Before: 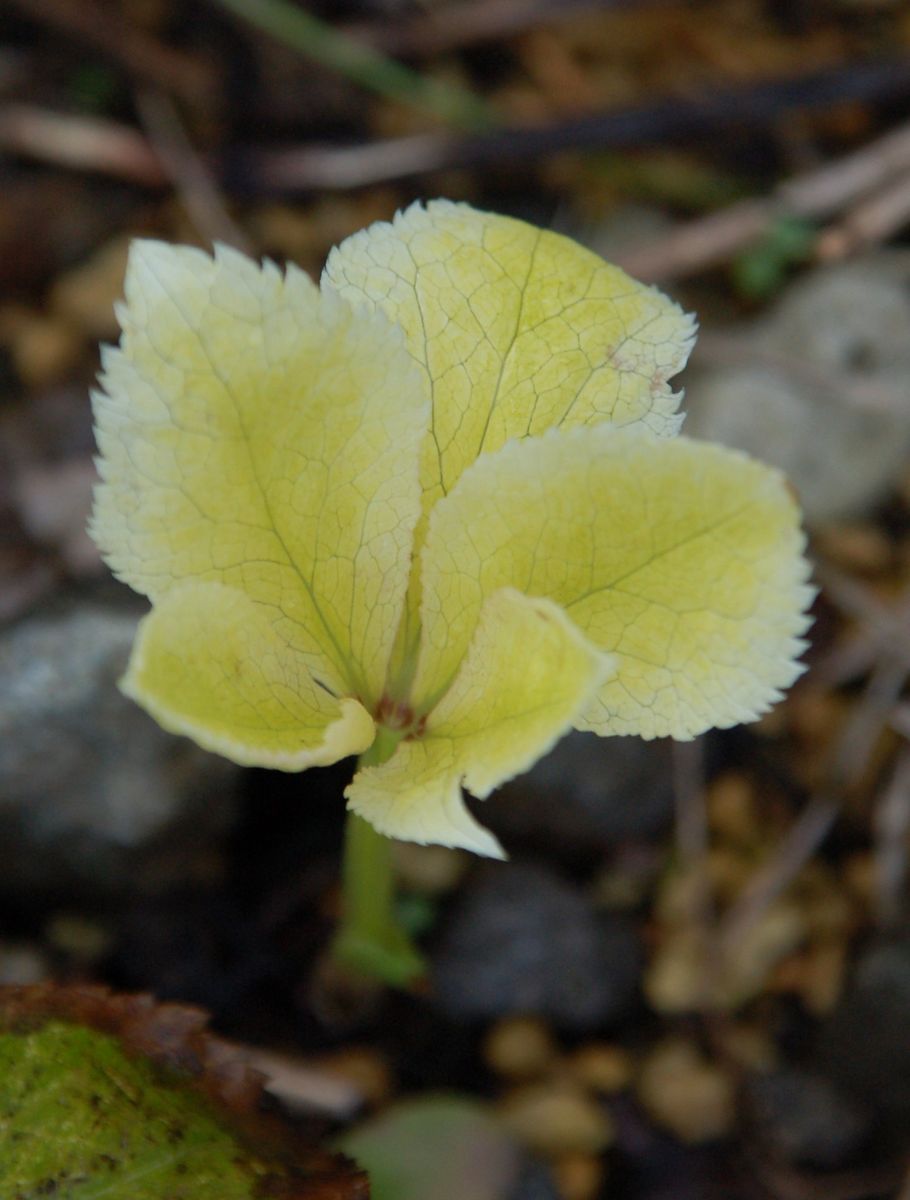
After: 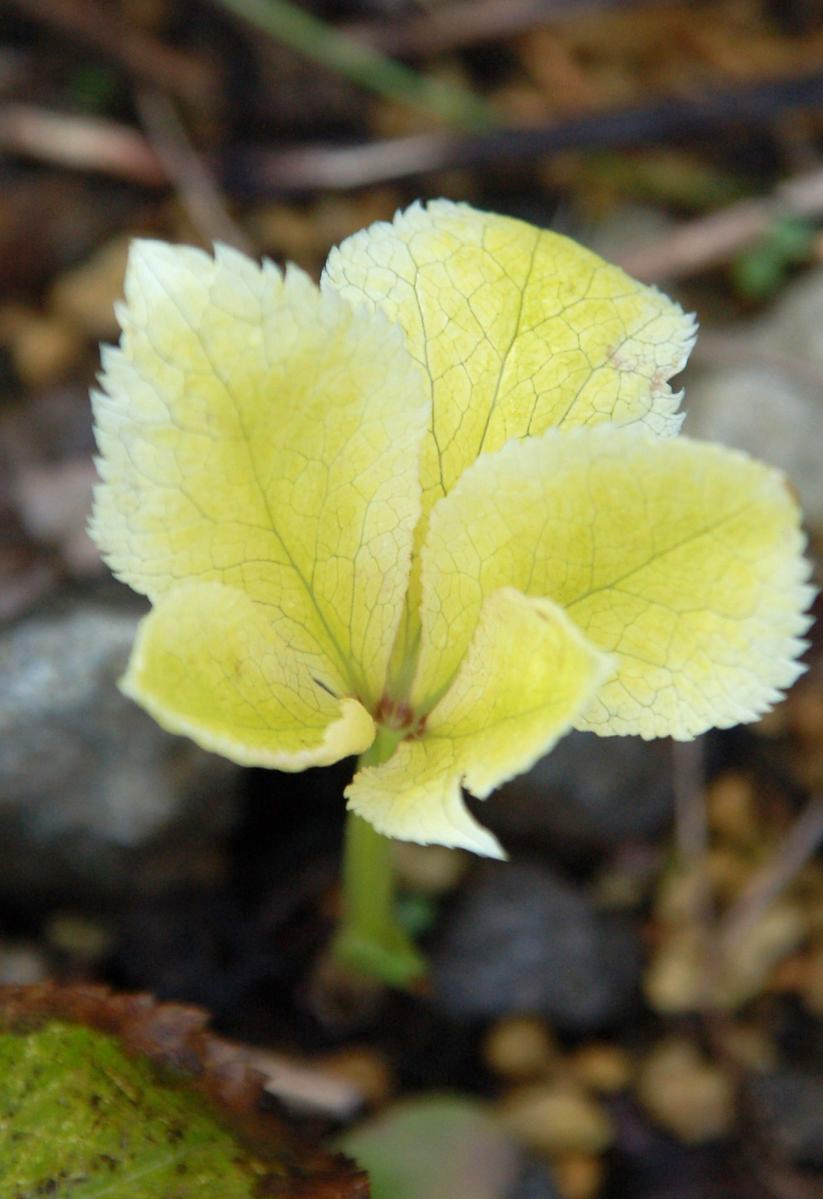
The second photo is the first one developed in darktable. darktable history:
exposure: exposure 0.7 EV, compensate highlight preservation false
crop: right 9.509%, bottom 0.031%
